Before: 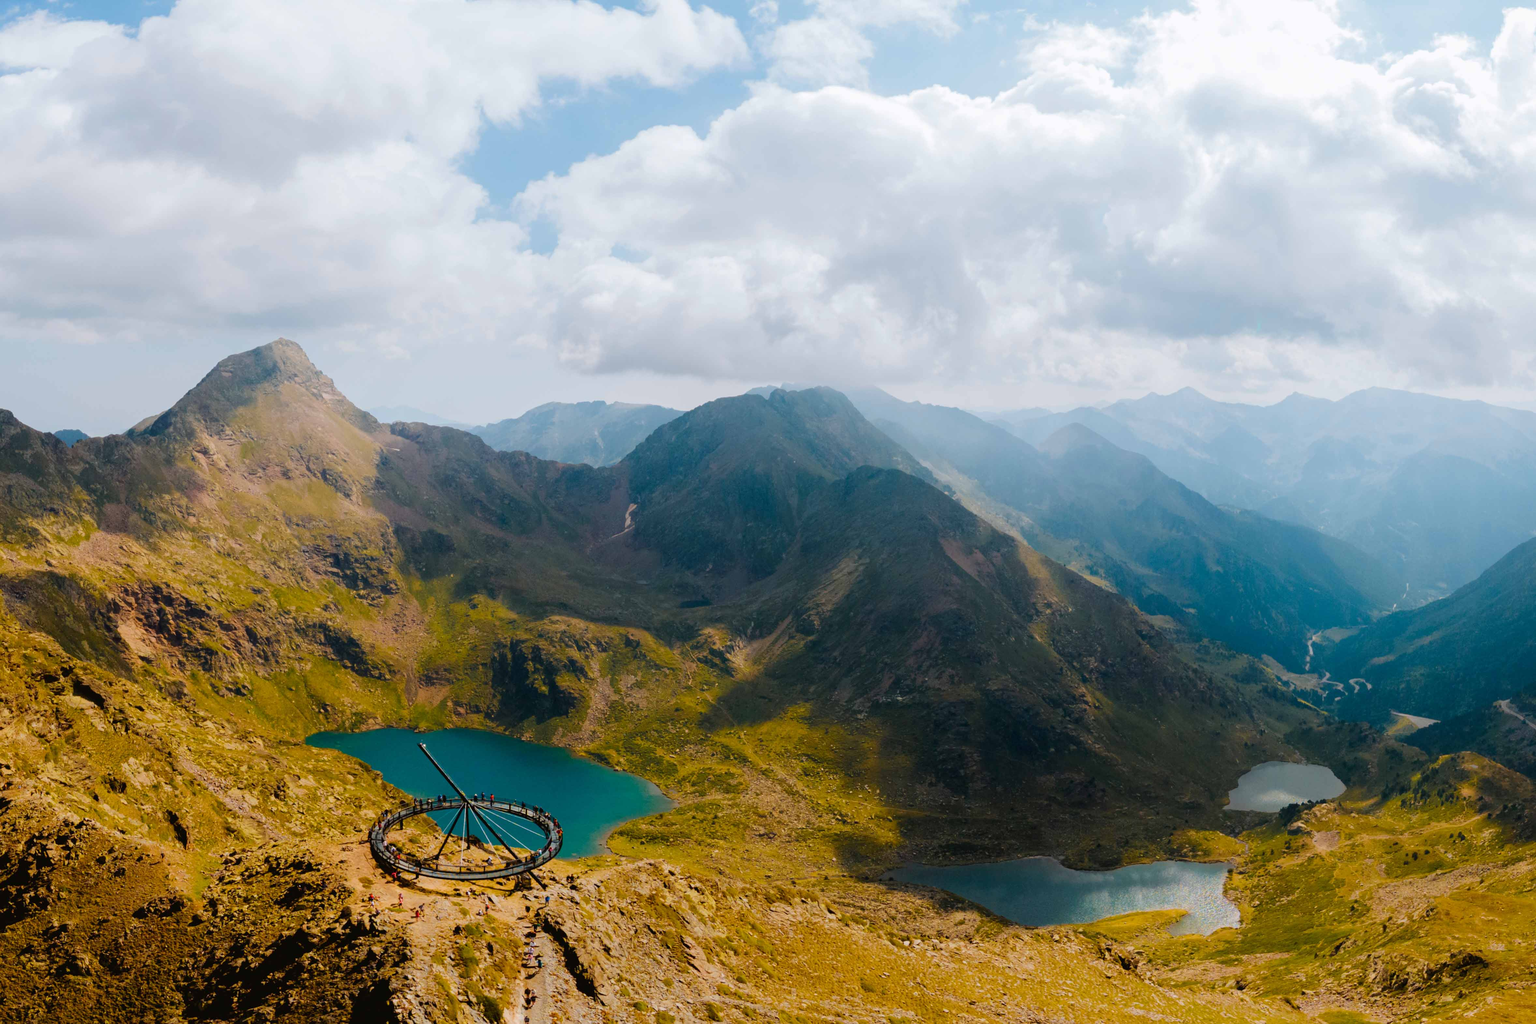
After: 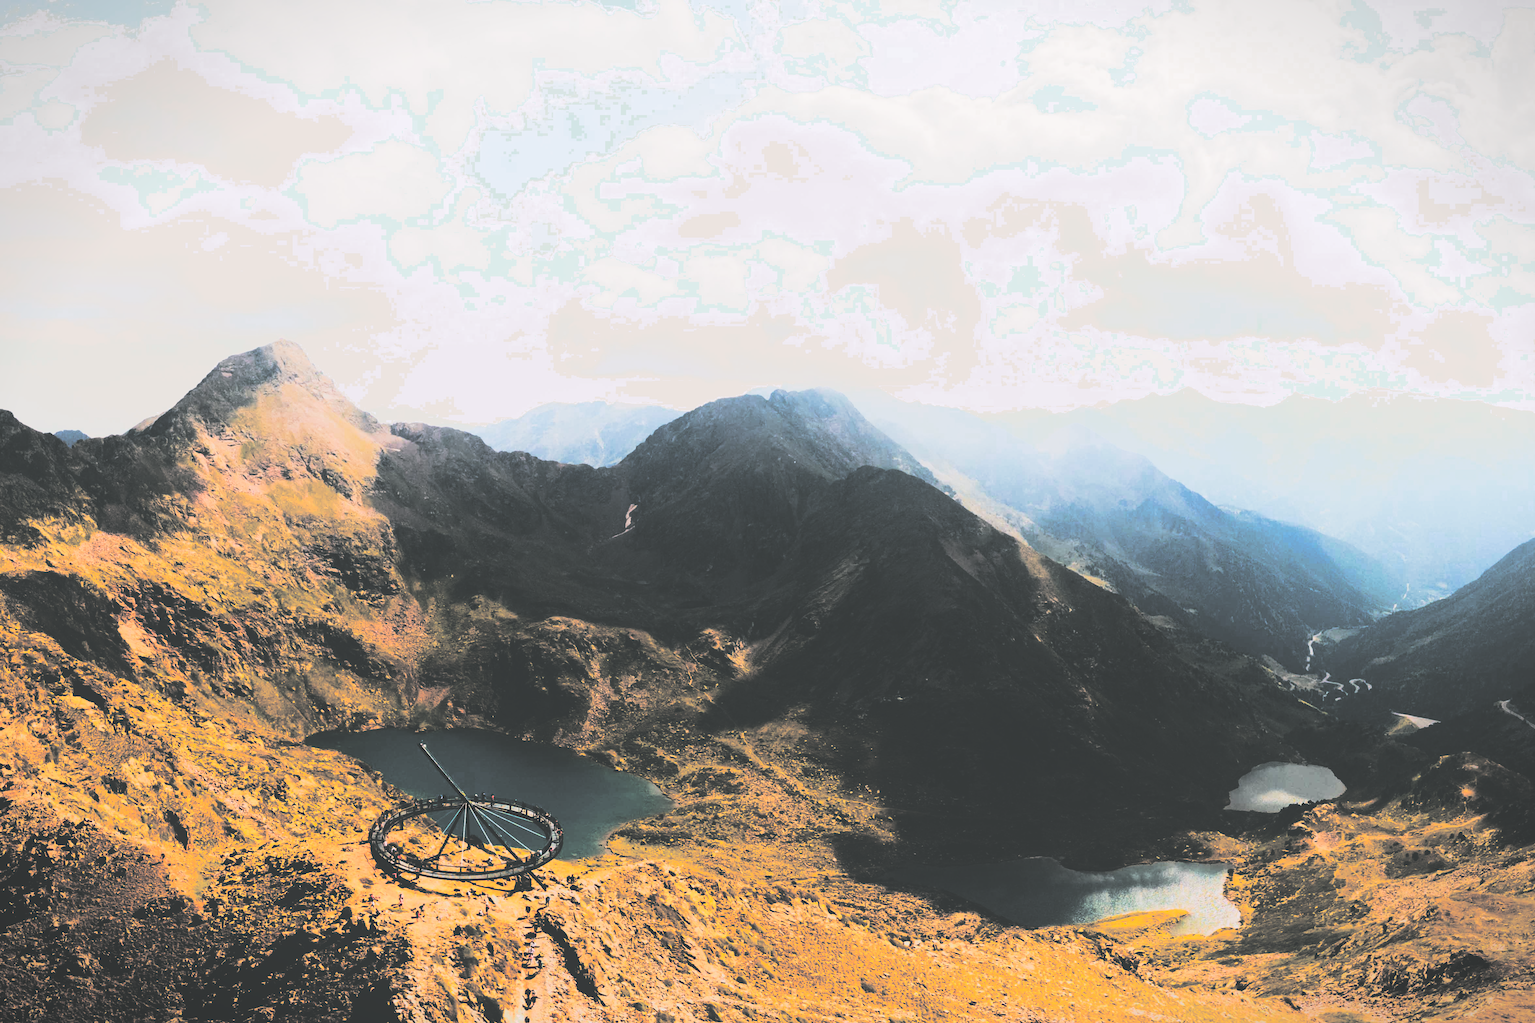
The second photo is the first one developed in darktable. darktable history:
exposure: black level correction -0.071, exposure 0.5 EV, compensate highlight preservation false
vibrance: vibrance 20%
vignetting: fall-off start 100%, fall-off radius 64.94%, automatic ratio true, unbound false
contrast brightness saturation: contrast 0.5, saturation -0.1
tone curve: curves: ch0 [(0, 0.172) (1, 0.91)], color space Lab, independent channels, preserve colors none
base curve: curves: ch0 [(0, 0.036) (0.083, 0.04) (0.804, 1)], preserve colors none
split-toning: shadows › hue 190.8°, shadows › saturation 0.05, highlights › hue 54°, highlights › saturation 0.05, compress 0%
color correction: highlights a* 5.81, highlights b* 4.84
